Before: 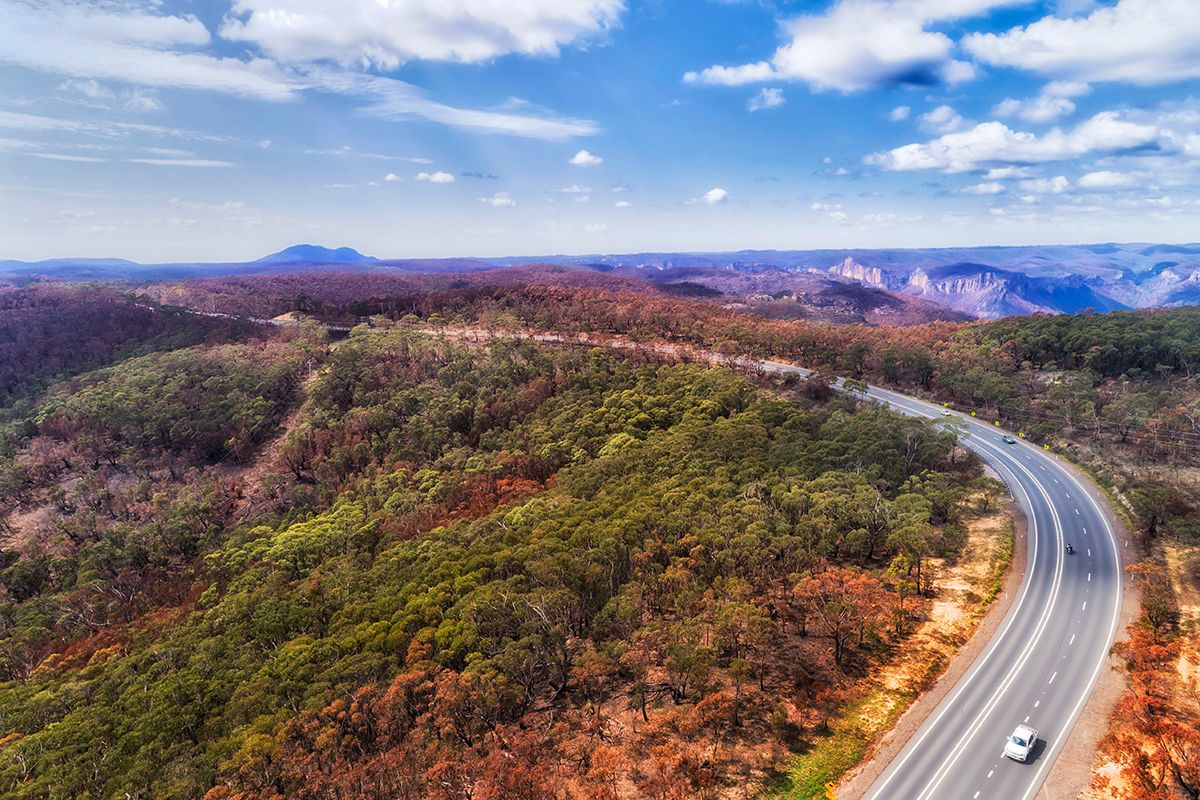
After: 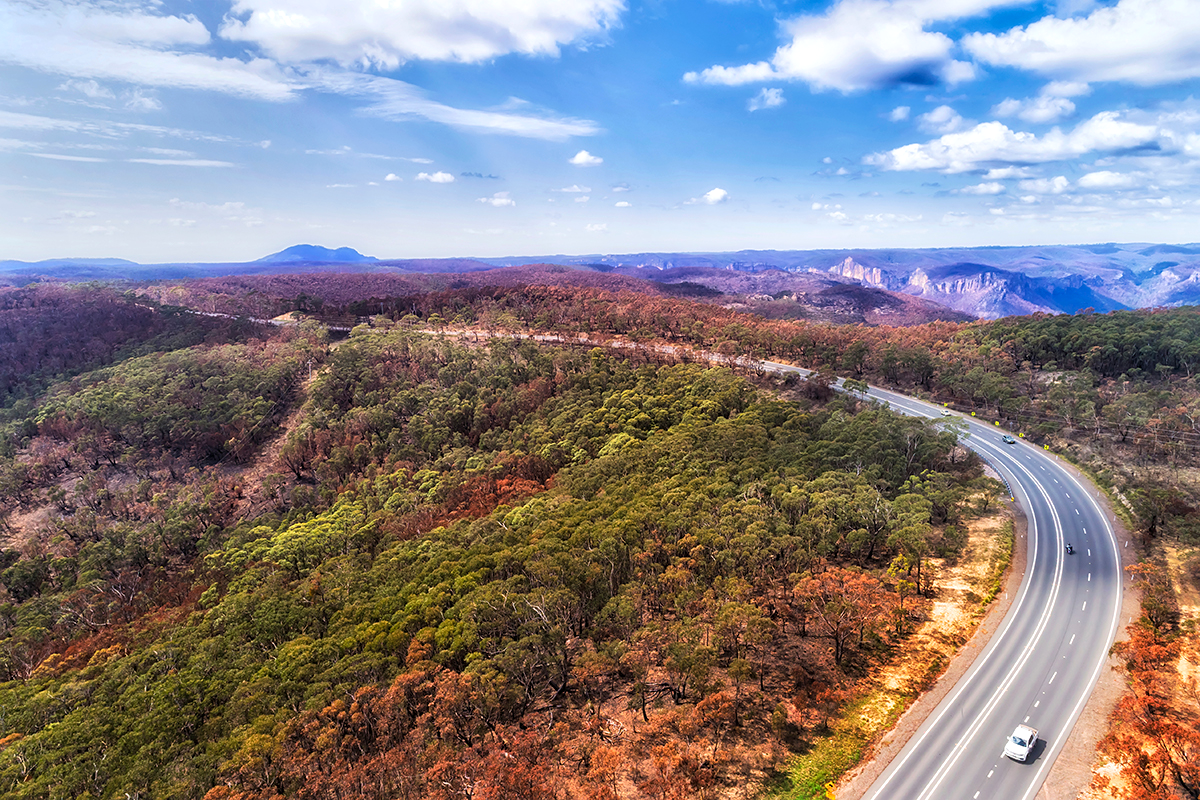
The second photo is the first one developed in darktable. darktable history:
levels: levels [0, 0.474, 0.947]
sharpen: amount 0.2
